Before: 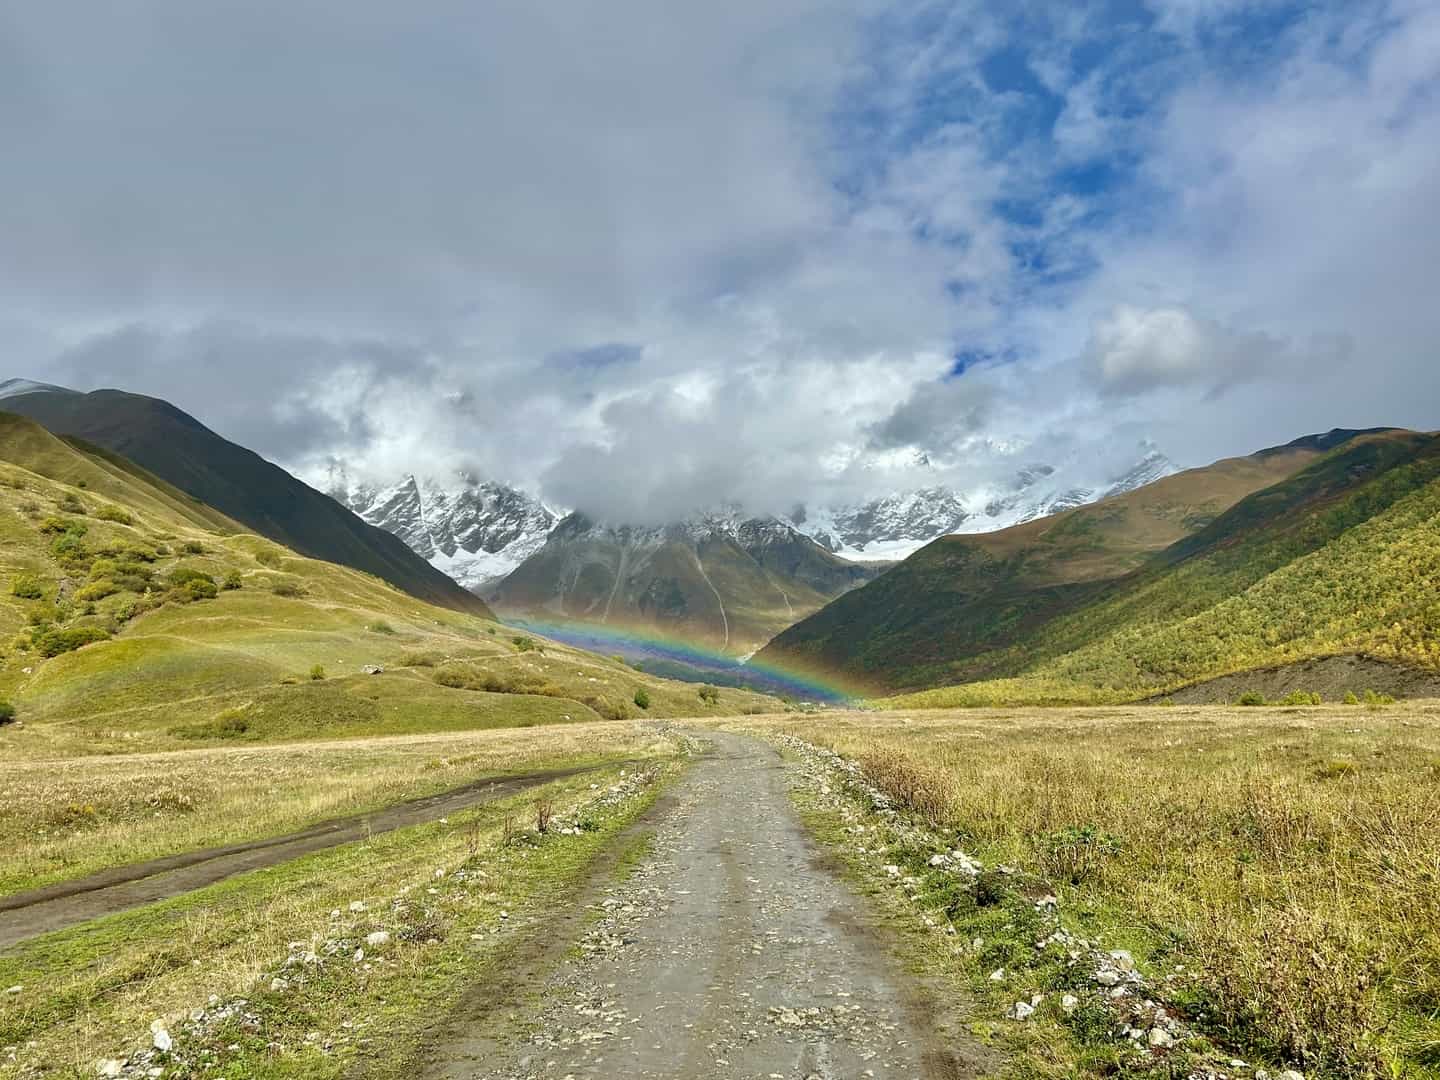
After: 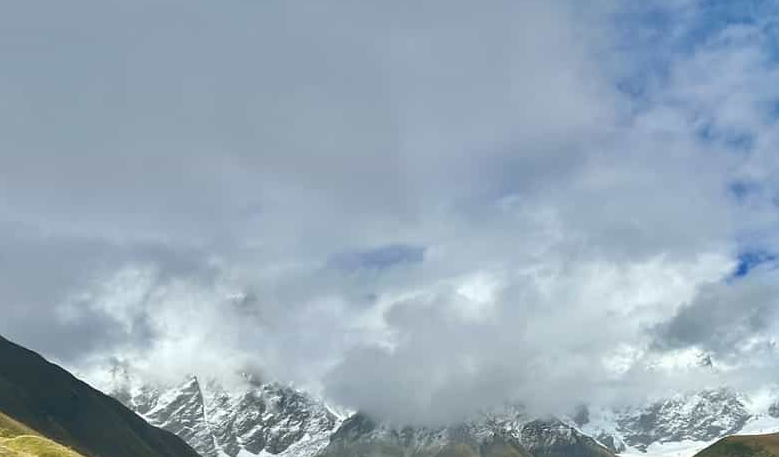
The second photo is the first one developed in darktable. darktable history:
color zones: curves: ch0 [(0, 0.558) (0.143, 0.559) (0.286, 0.529) (0.429, 0.505) (0.571, 0.5) (0.714, 0.5) (0.857, 0.5) (1, 0.558)]; ch1 [(0, 0.469) (0.01, 0.469) (0.12, 0.446) (0.248, 0.469) (0.5, 0.5) (0.748, 0.5) (0.99, 0.469) (1, 0.469)]
crop: left 15.112%, top 9.243%, right 30.75%, bottom 48.425%
